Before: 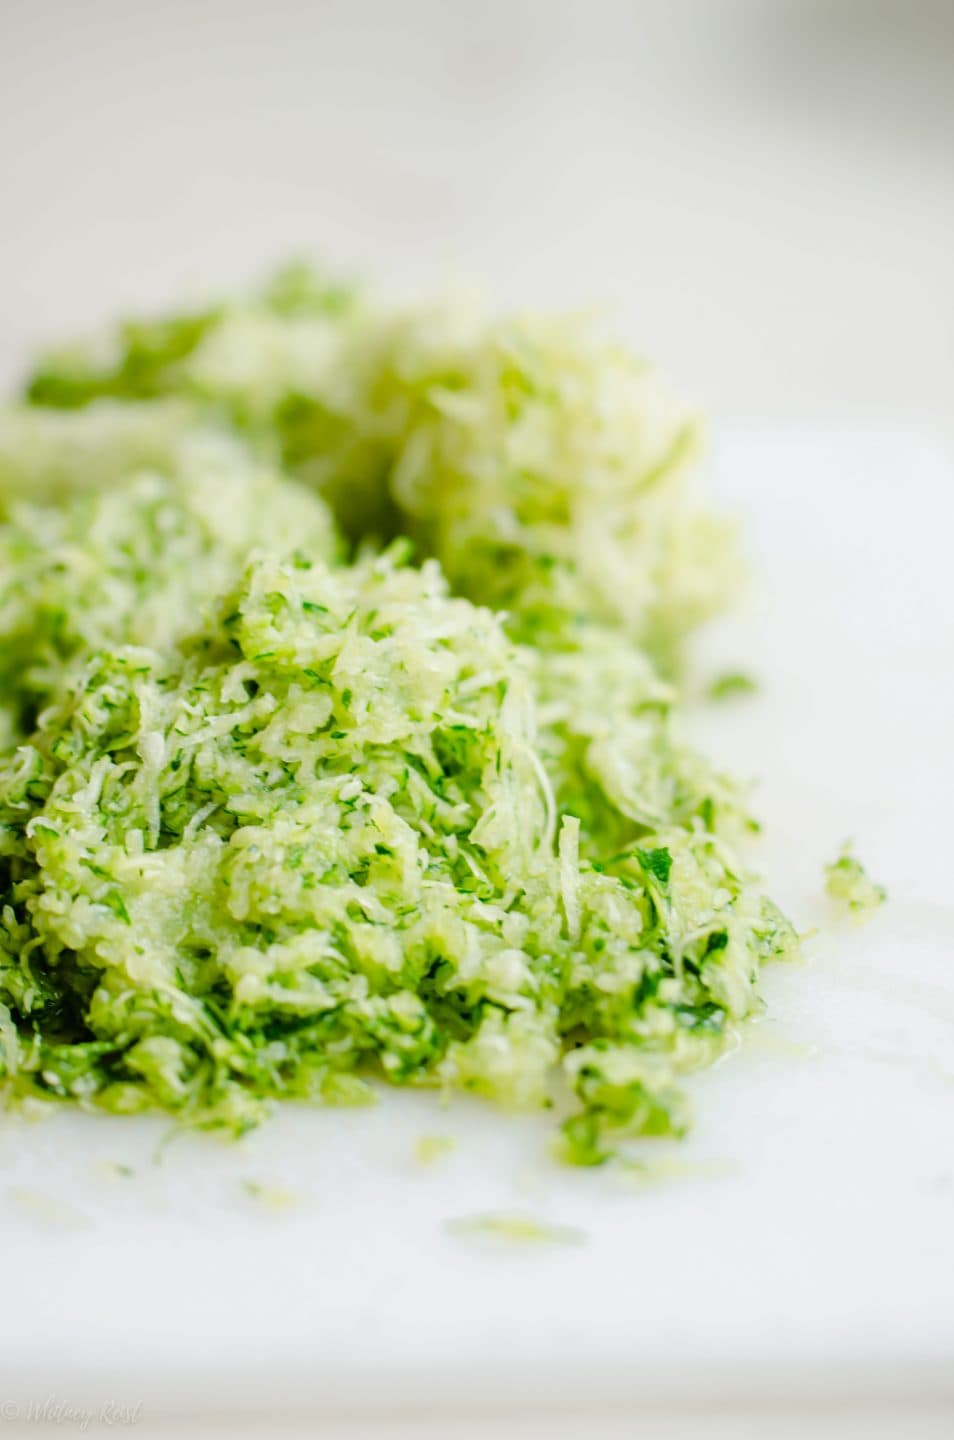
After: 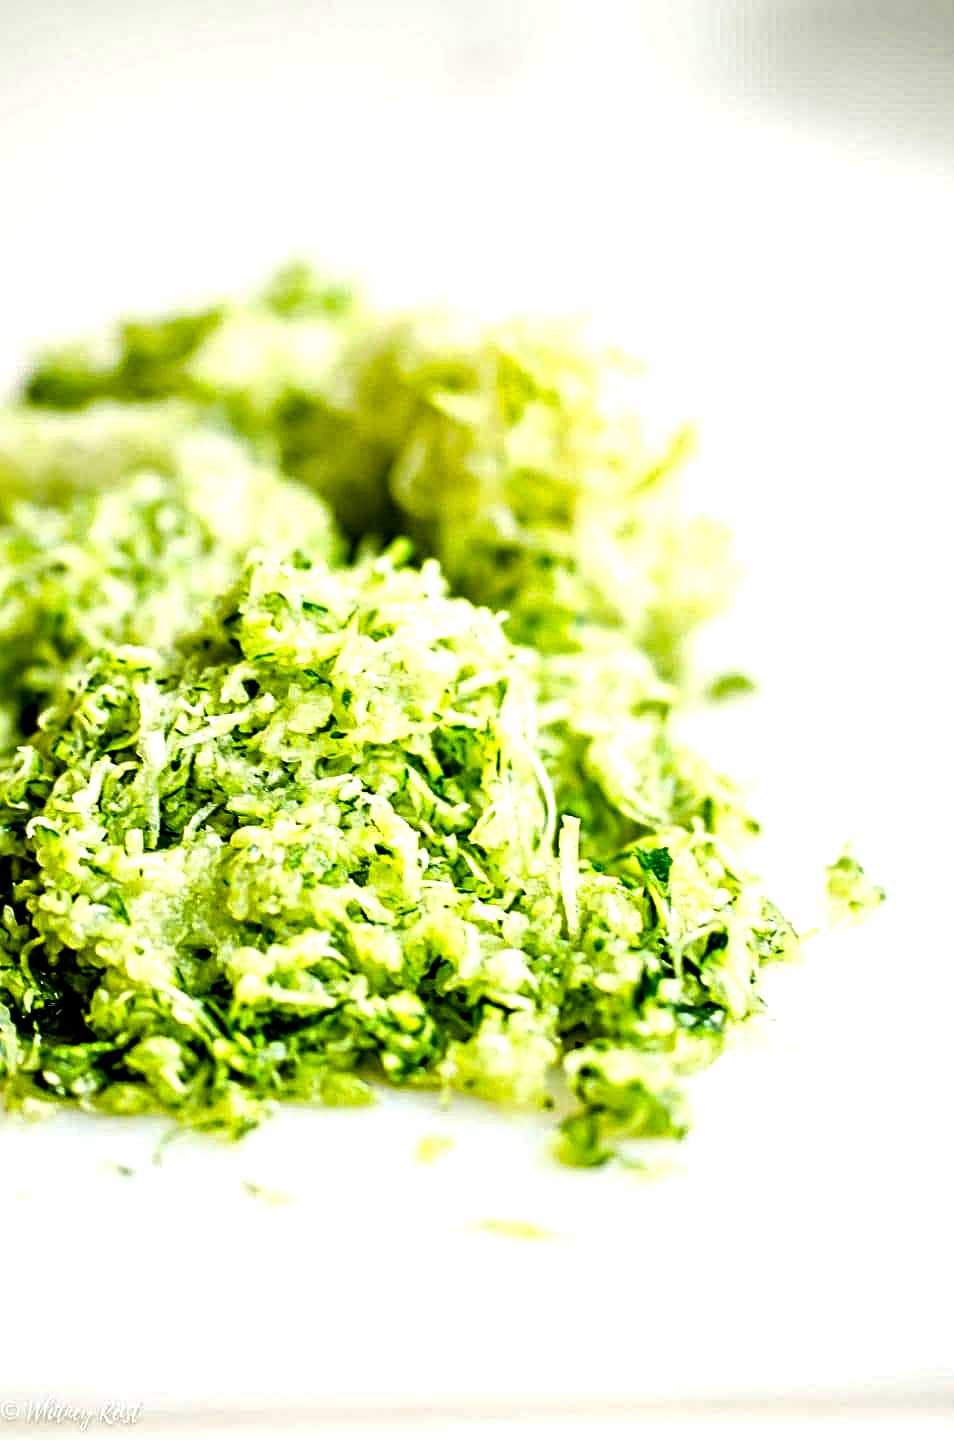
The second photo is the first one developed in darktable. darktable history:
sharpen: amount 0.492
color balance rgb: global offset › luminance -0.485%, perceptual saturation grading › global saturation 19.863%, perceptual brilliance grading › global brilliance 19.353%, perceptual brilliance grading › shadows -39.668%, global vibrance 20%
contrast equalizer: y [[0.5, 0.542, 0.583, 0.625, 0.667, 0.708], [0.5 ×6], [0.5 ×6], [0 ×6], [0 ×6]]
